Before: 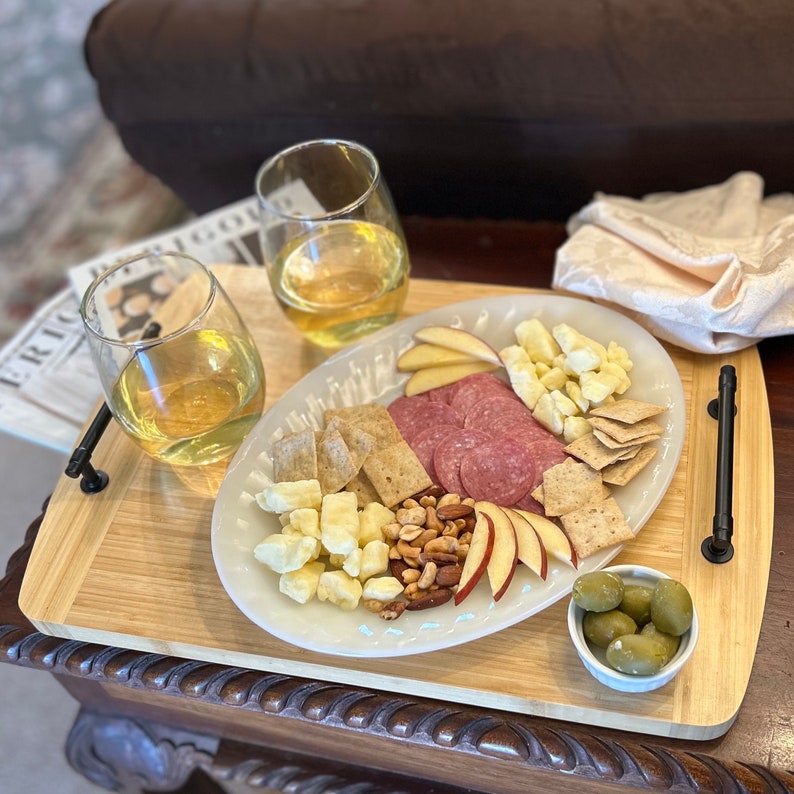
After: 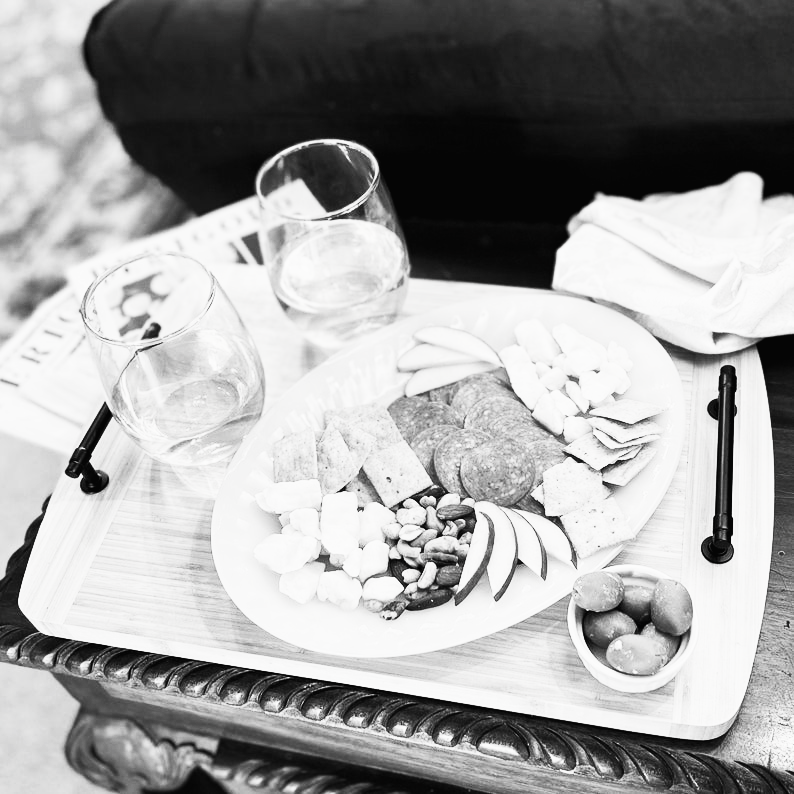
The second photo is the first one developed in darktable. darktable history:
filmic rgb: black relative exposure -5.1 EV, white relative exposure 3.98 EV, hardness 2.88, contrast 1.299, highlights saturation mix -30.09%
contrast brightness saturation: contrast 0.516, brightness 0.481, saturation -0.995
